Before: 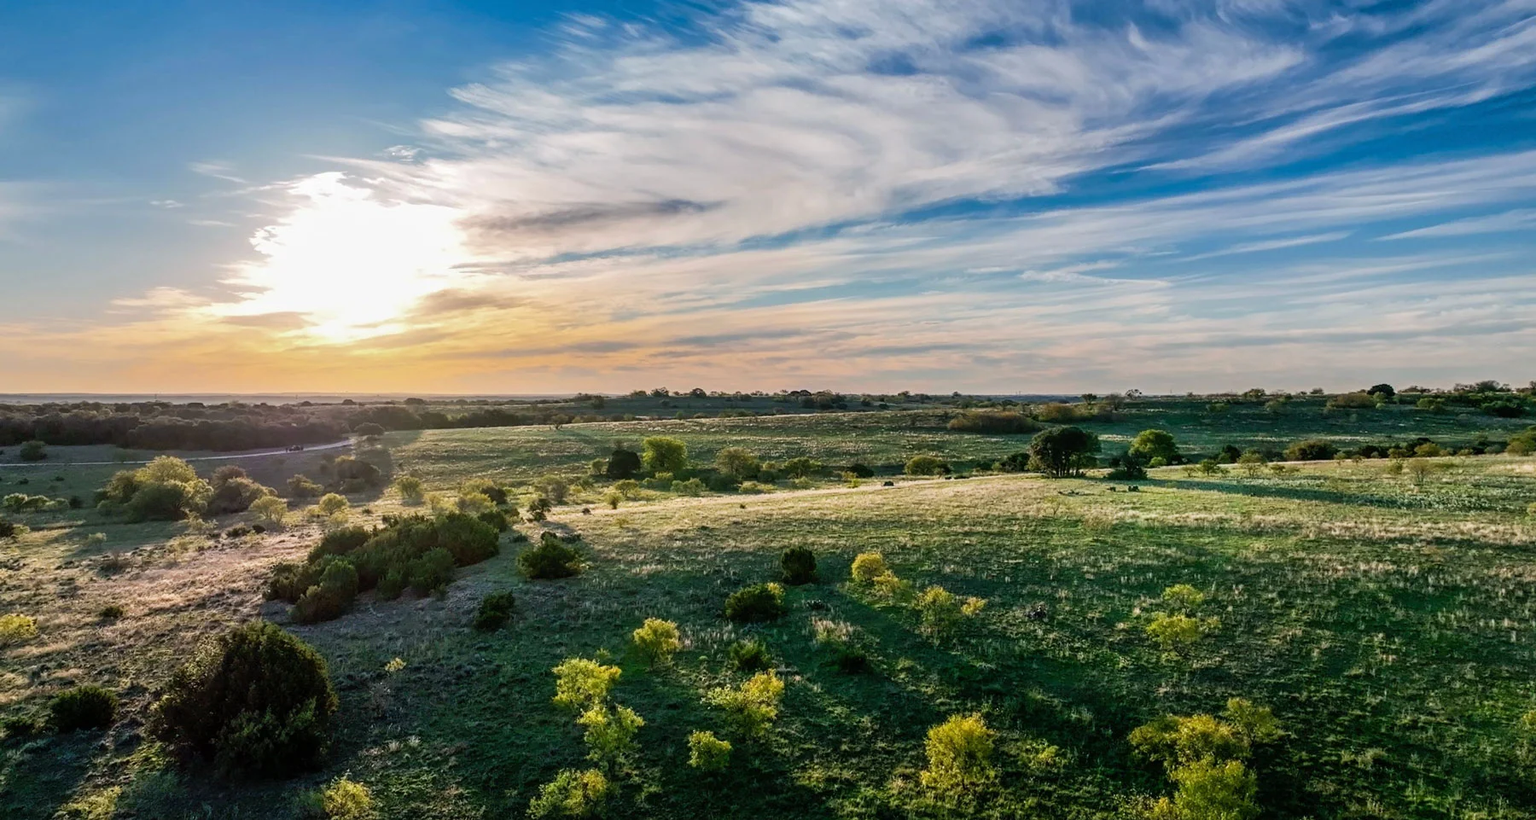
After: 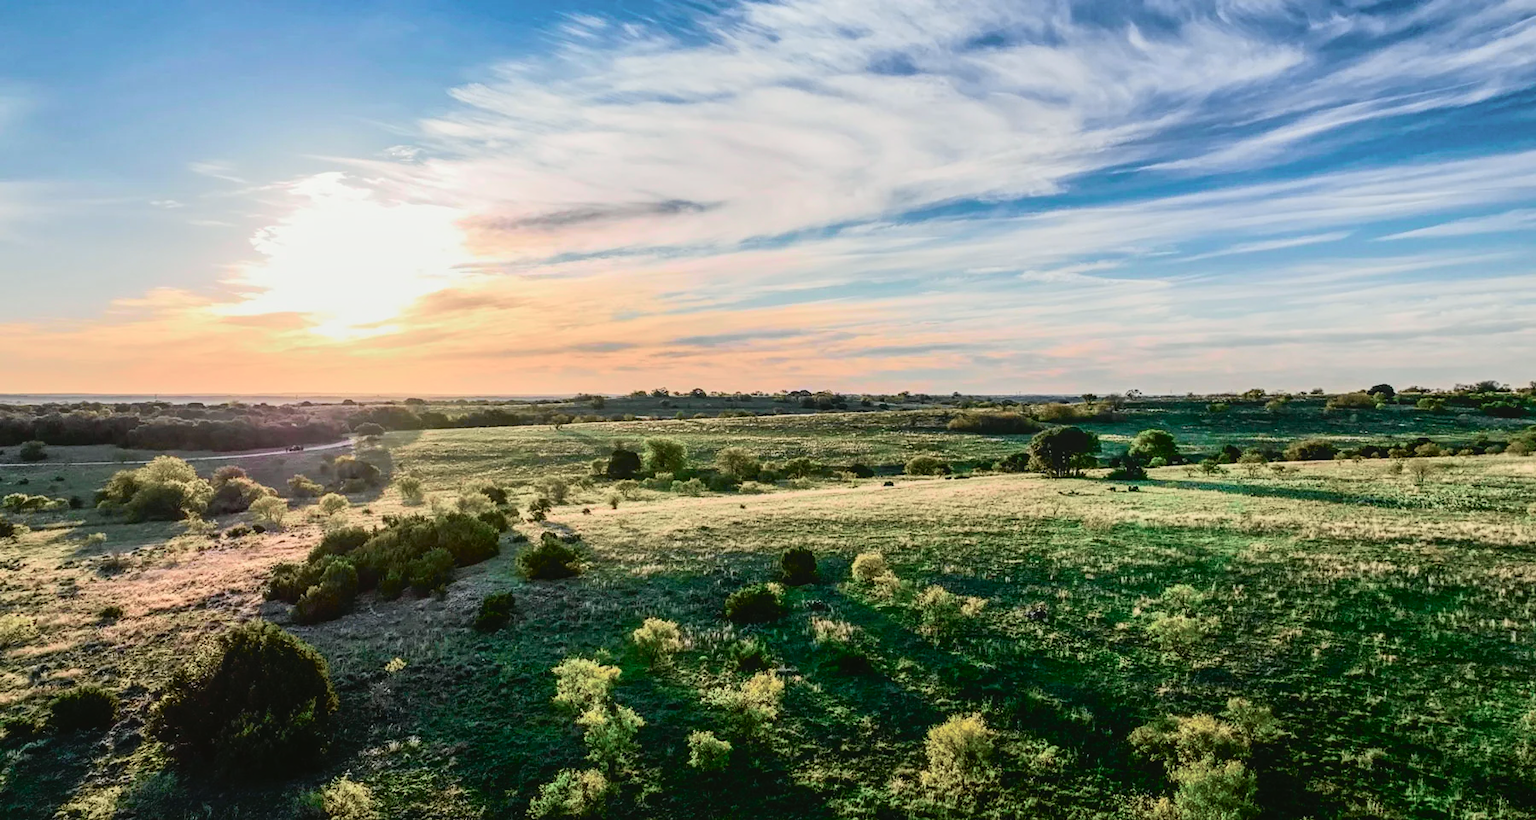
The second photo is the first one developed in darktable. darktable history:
local contrast: detail 110%
tone curve: curves: ch0 [(0, 0.023) (0.113, 0.081) (0.204, 0.197) (0.498, 0.608) (0.709, 0.819) (0.984, 0.961)]; ch1 [(0, 0) (0.172, 0.123) (0.317, 0.272) (0.414, 0.382) (0.476, 0.479) (0.505, 0.501) (0.528, 0.54) (0.618, 0.647) (0.709, 0.764) (1, 1)]; ch2 [(0, 0) (0.411, 0.424) (0.492, 0.502) (0.521, 0.521) (0.55, 0.576) (0.686, 0.638) (1, 1)], color space Lab, independent channels, preserve colors none
